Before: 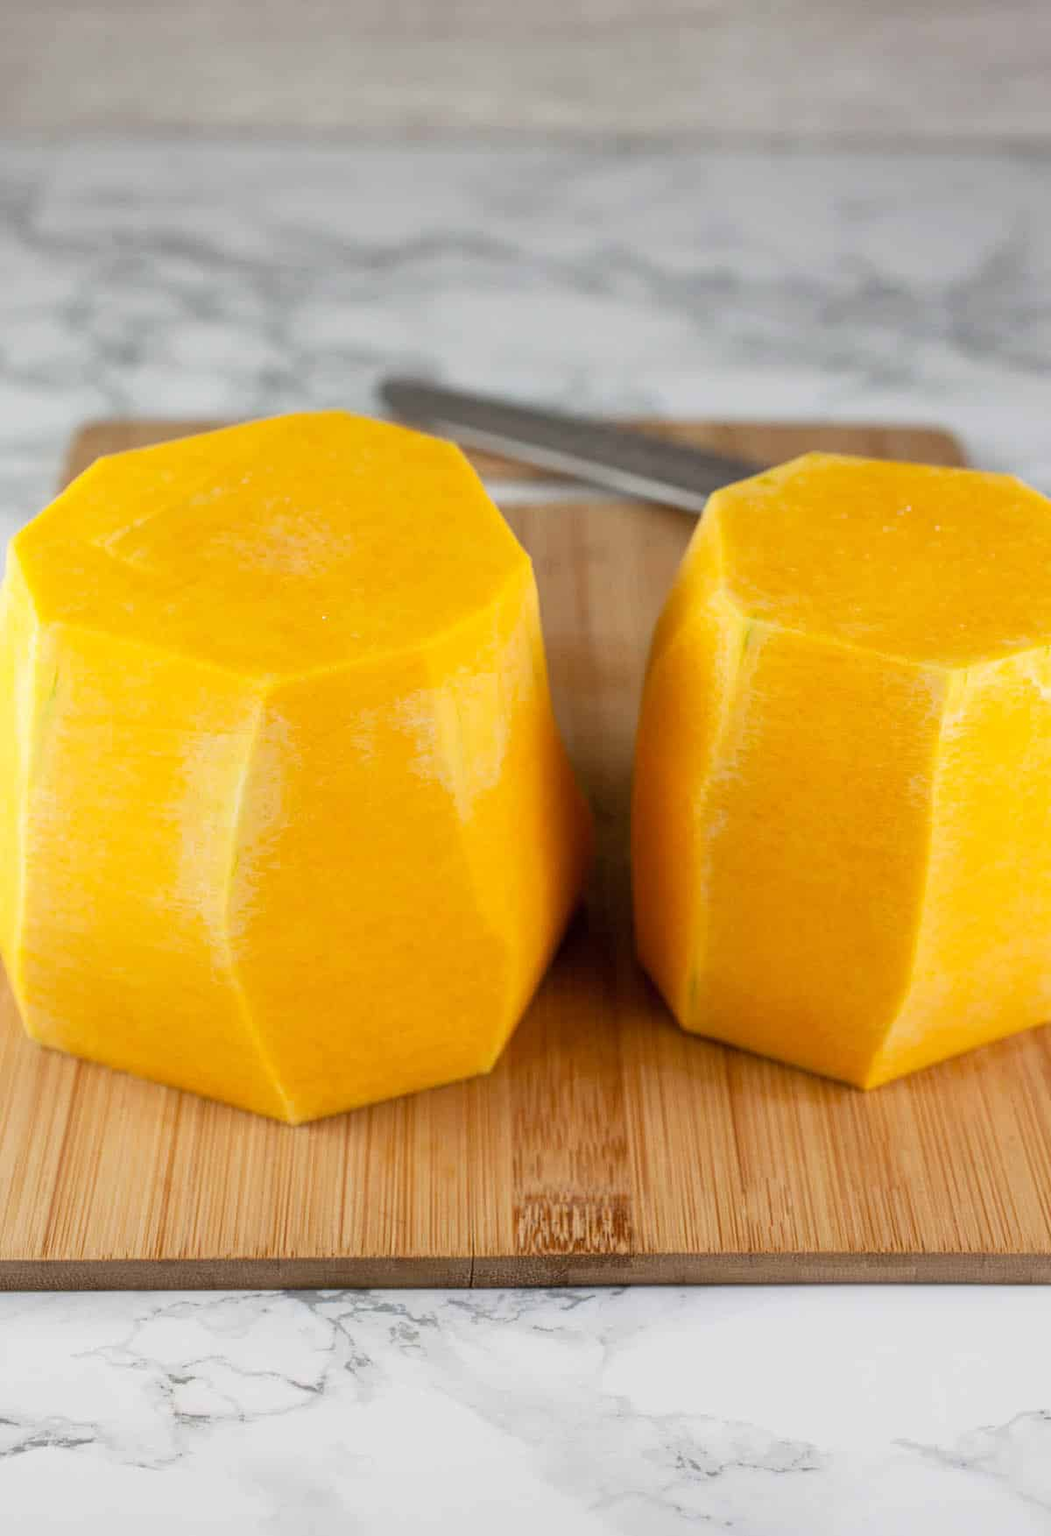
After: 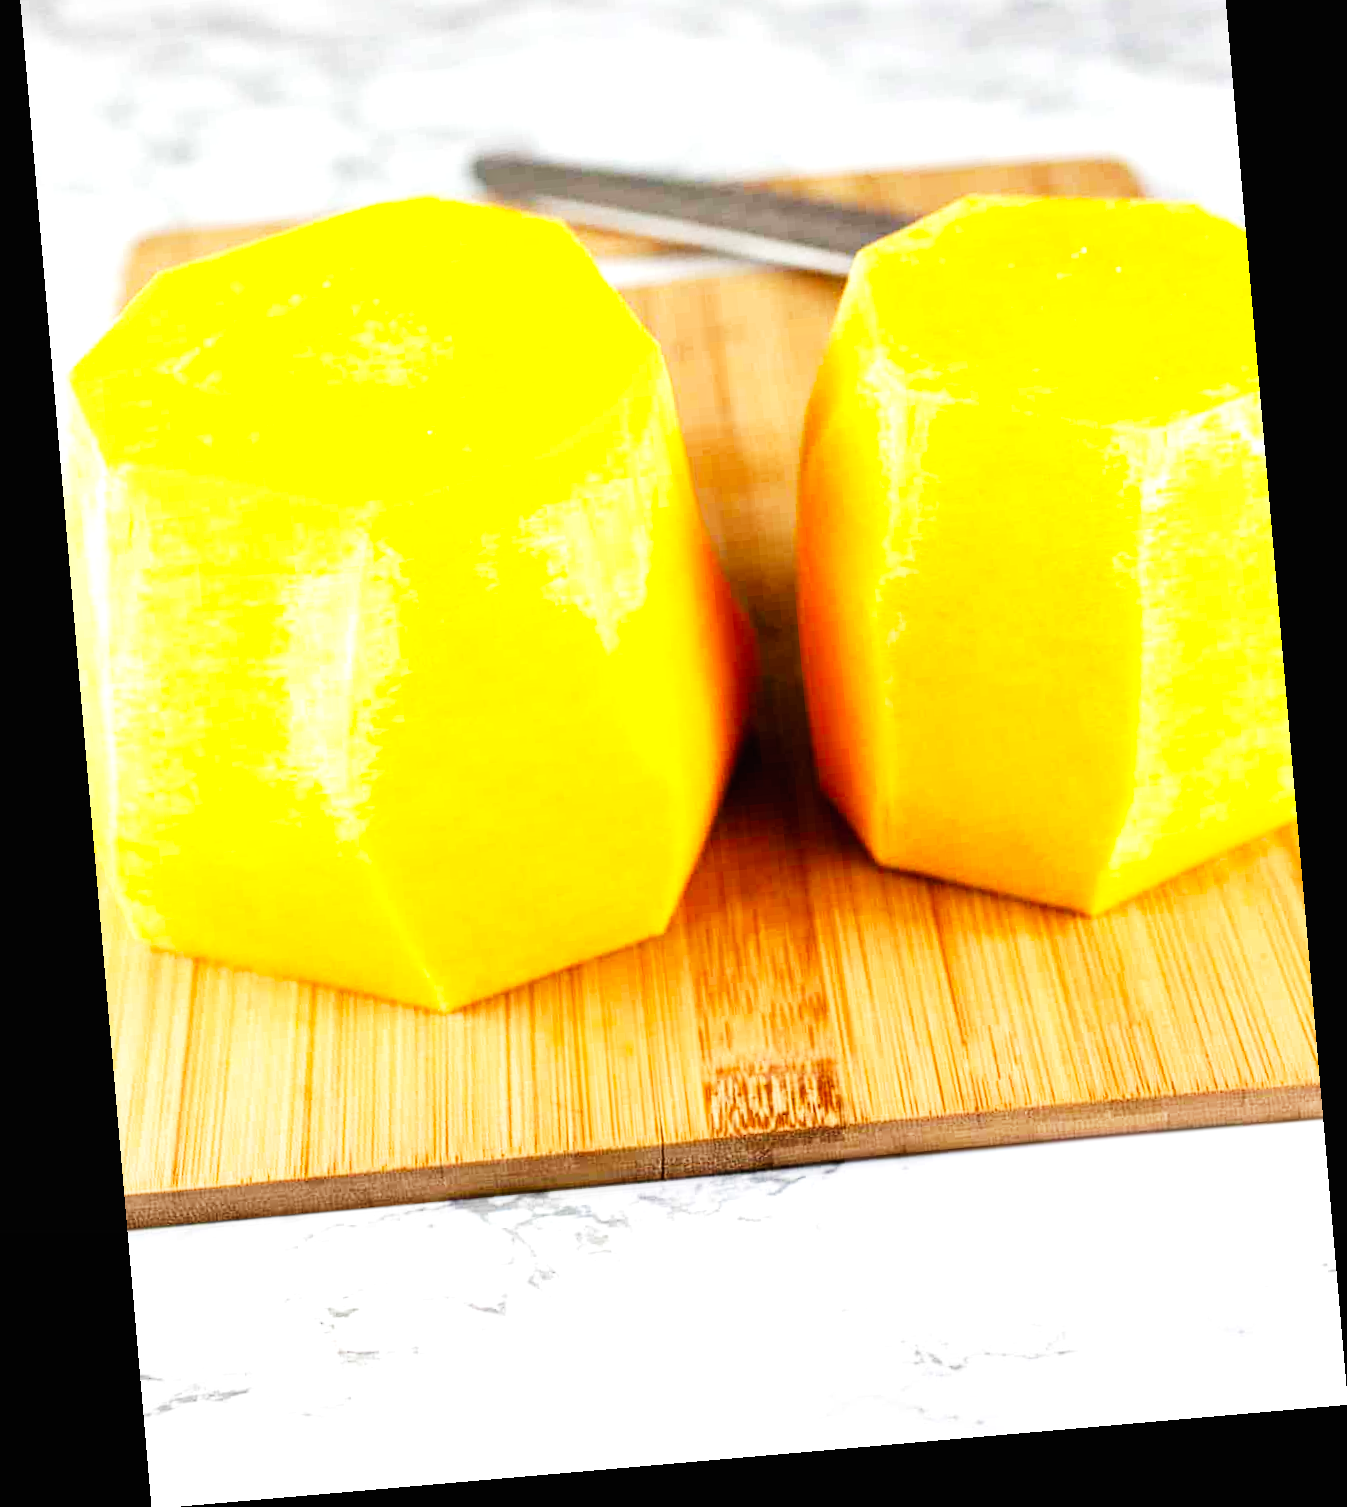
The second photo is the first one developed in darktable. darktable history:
crop and rotate: top 18.507%
haze removal: compatibility mode true, adaptive false
rotate and perspective: rotation -4.98°, automatic cropping off
base curve: curves: ch0 [(0, 0) (0.007, 0.004) (0.027, 0.03) (0.046, 0.07) (0.207, 0.54) (0.442, 0.872) (0.673, 0.972) (1, 1)], preserve colors none
exposure: black level correction -0.001, exposure 0.08 EV, compensate highlight preservation false
graduated density: rotation -180°, offset 24.95
levels: levels [0, 0.476, 0.951]
